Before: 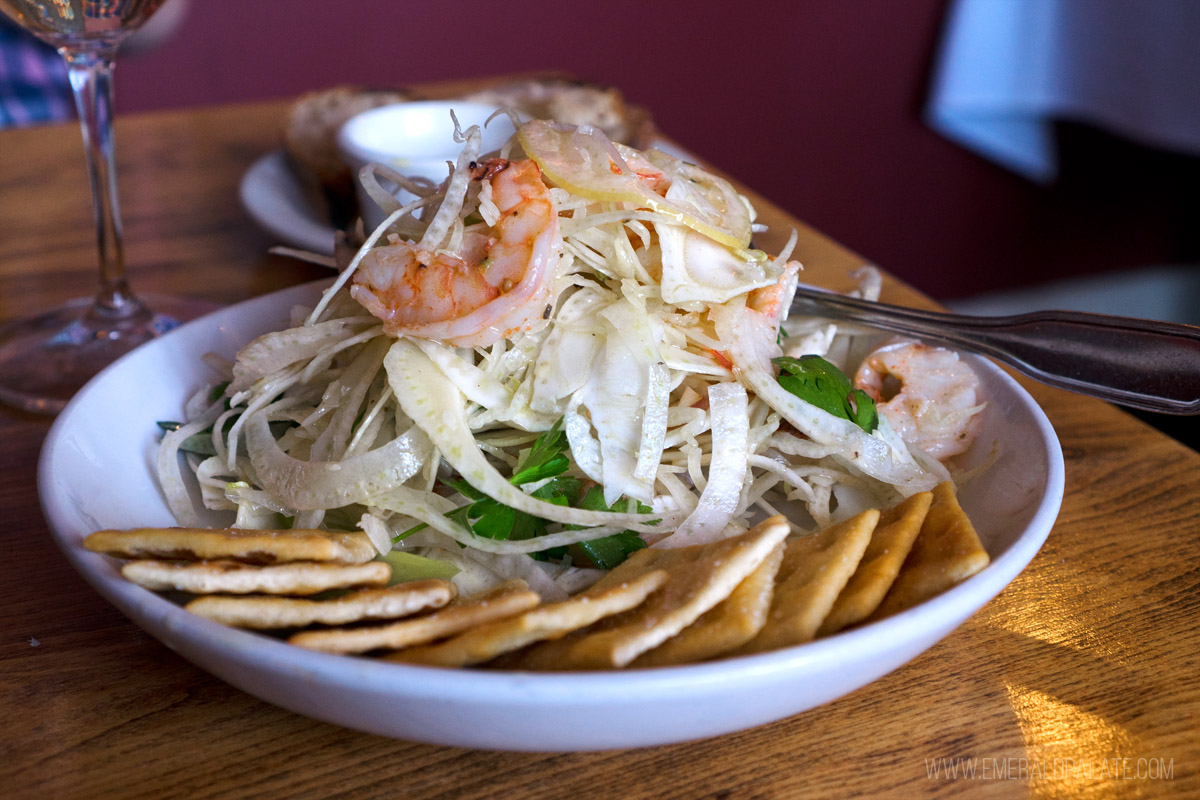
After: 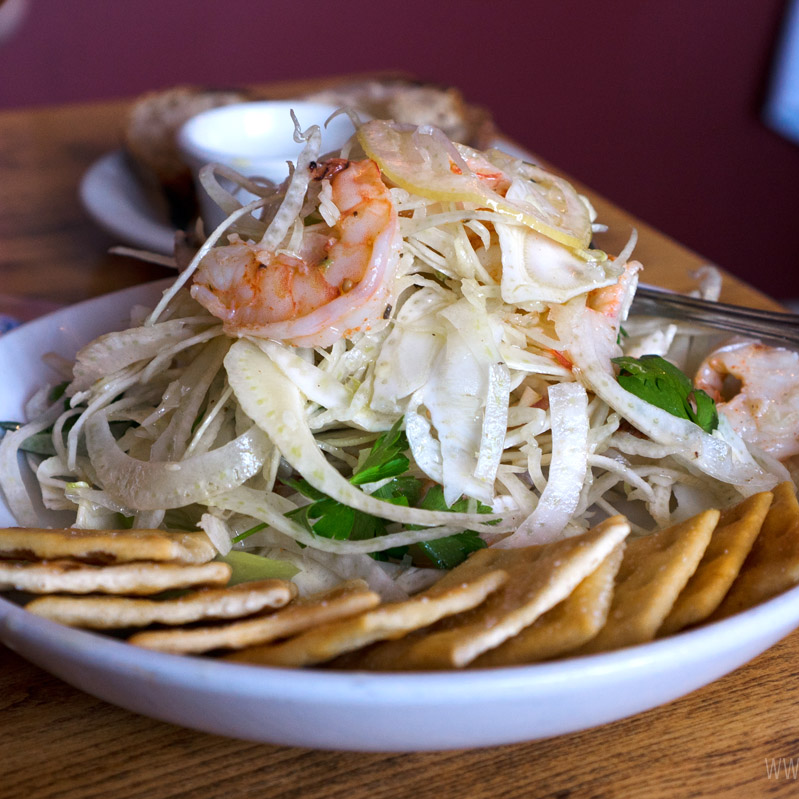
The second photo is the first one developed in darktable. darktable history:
crop and rotate: left 13.342%, right 19.991%
tone equalizer: on, module defaults
